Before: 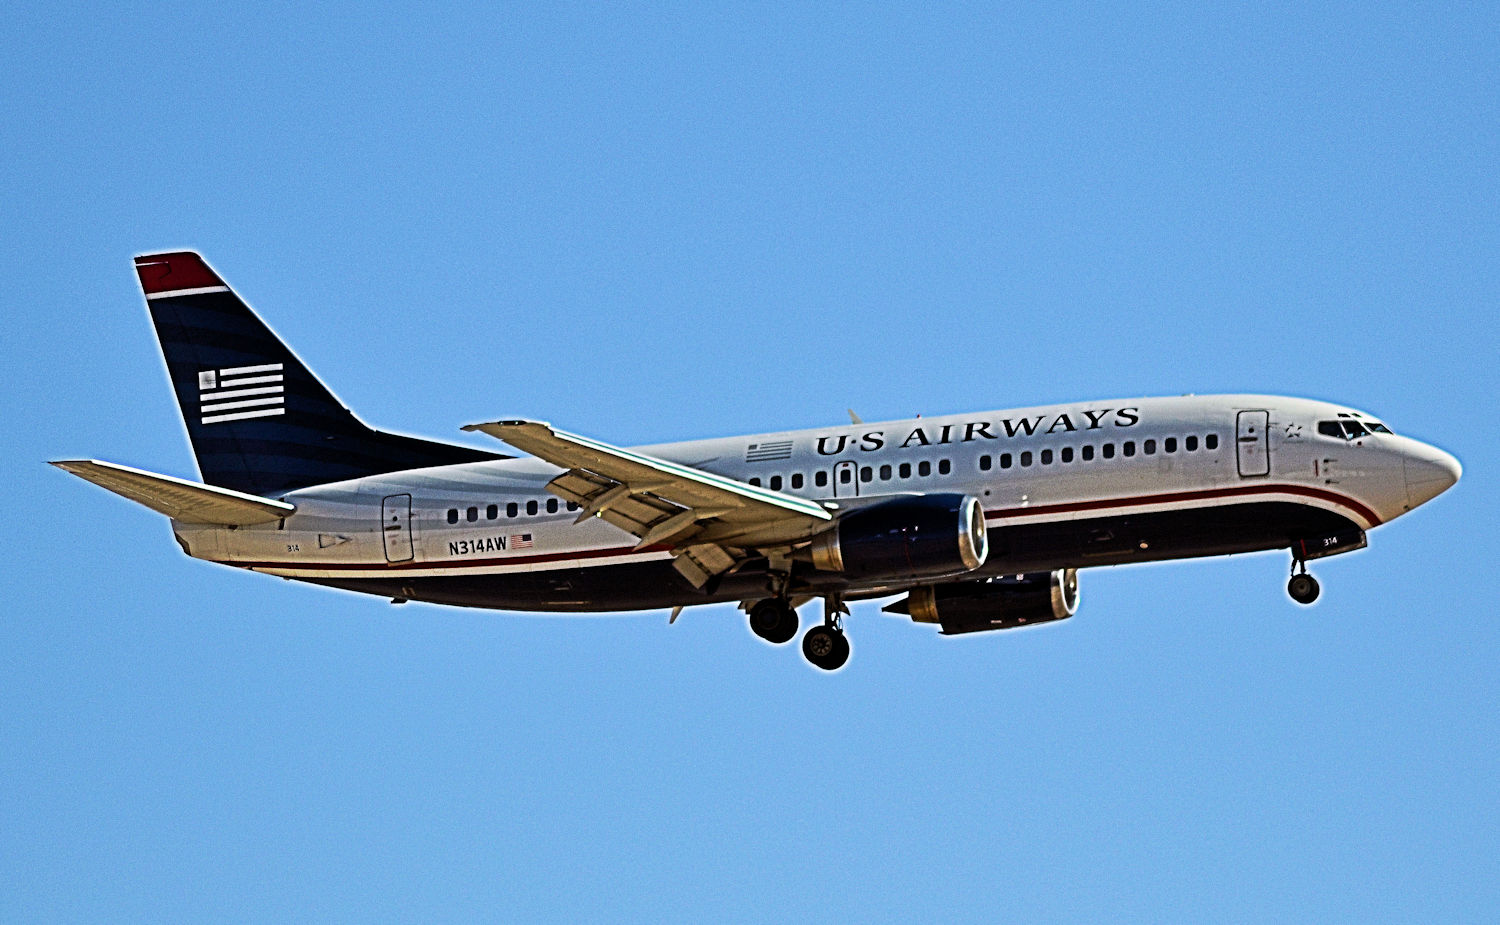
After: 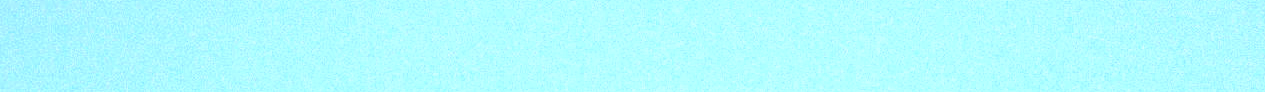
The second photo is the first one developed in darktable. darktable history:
crop and rotate: left 9.644%, top 9.491%, right 6.021%, bottom 80.509%
color zones: curves: ch0 [(0.473, 0.374) (0.742, 0.784)]; ch1 [(0.354, 0.737) (0.742, 0.705)]; ch2 [(0.318, 0.421) (0.758, 0.532)]
haze removal: compatibility mode true, adaptive false
